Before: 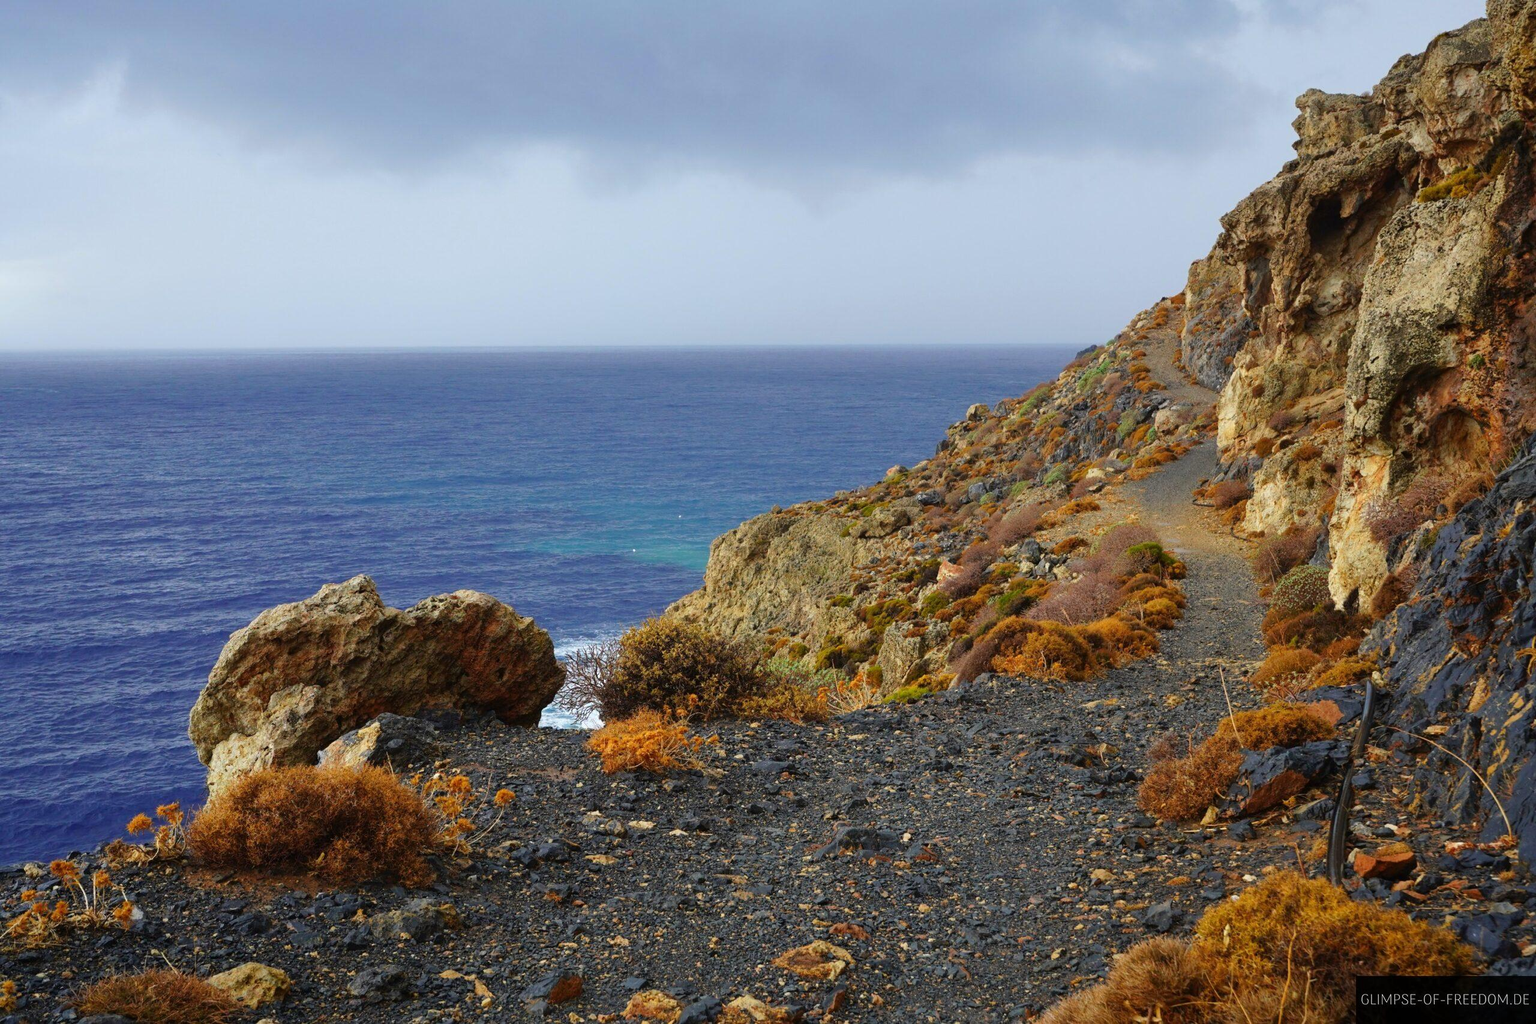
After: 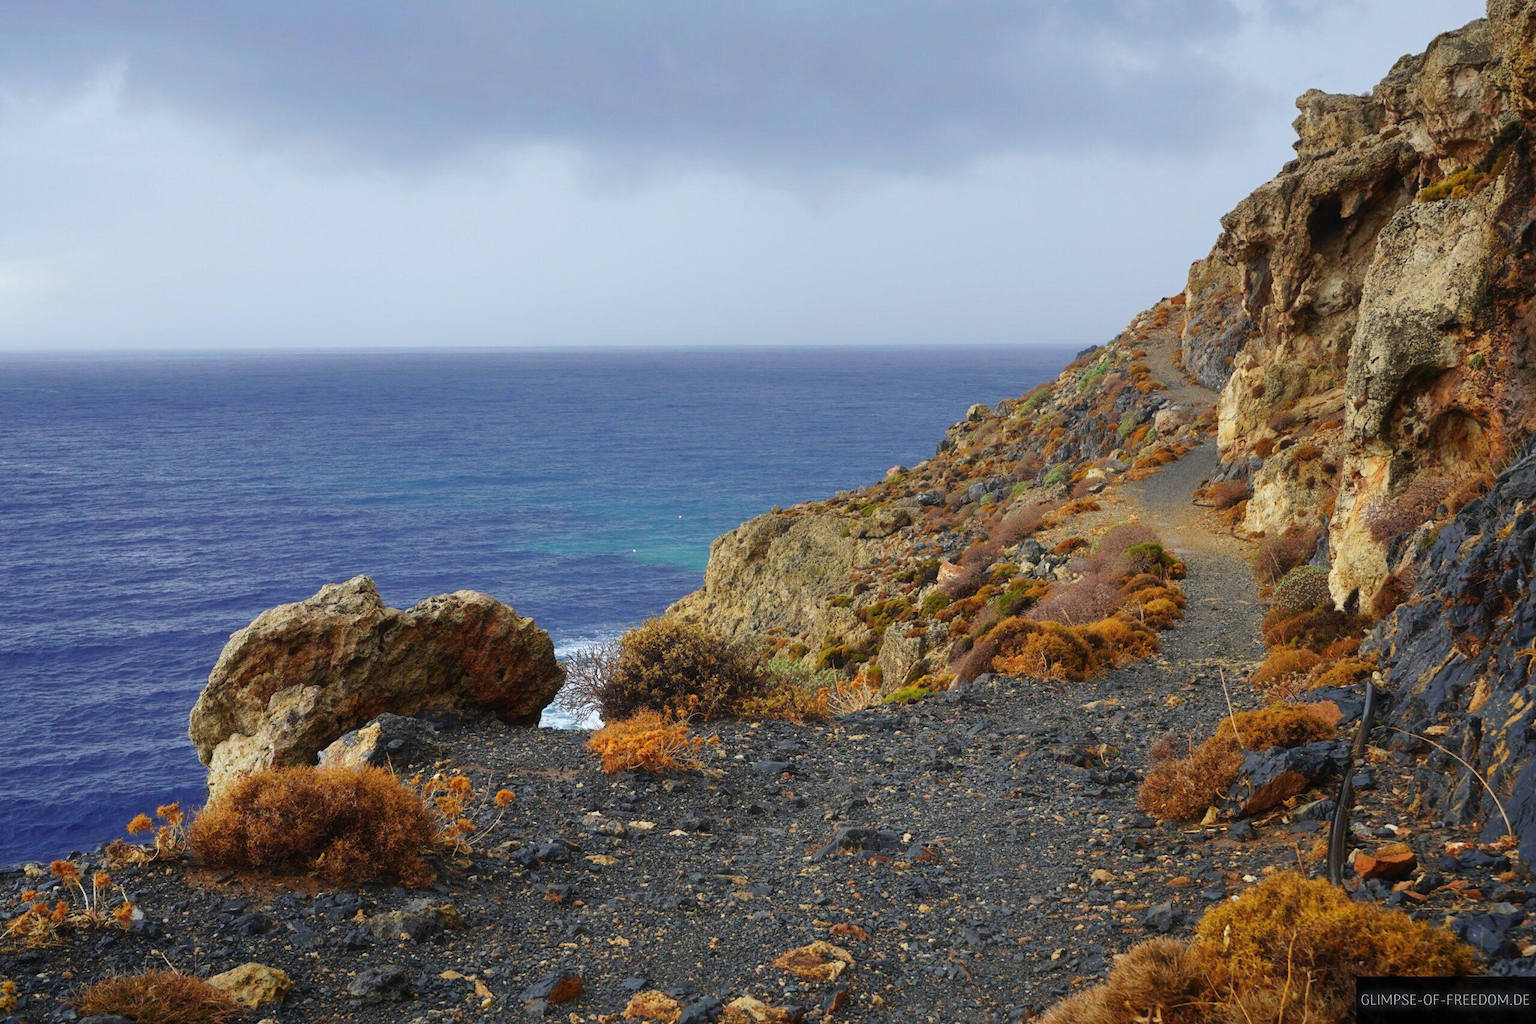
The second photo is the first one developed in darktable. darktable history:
haze removal: strength -0.06, compatibility mode true, adaptive false
